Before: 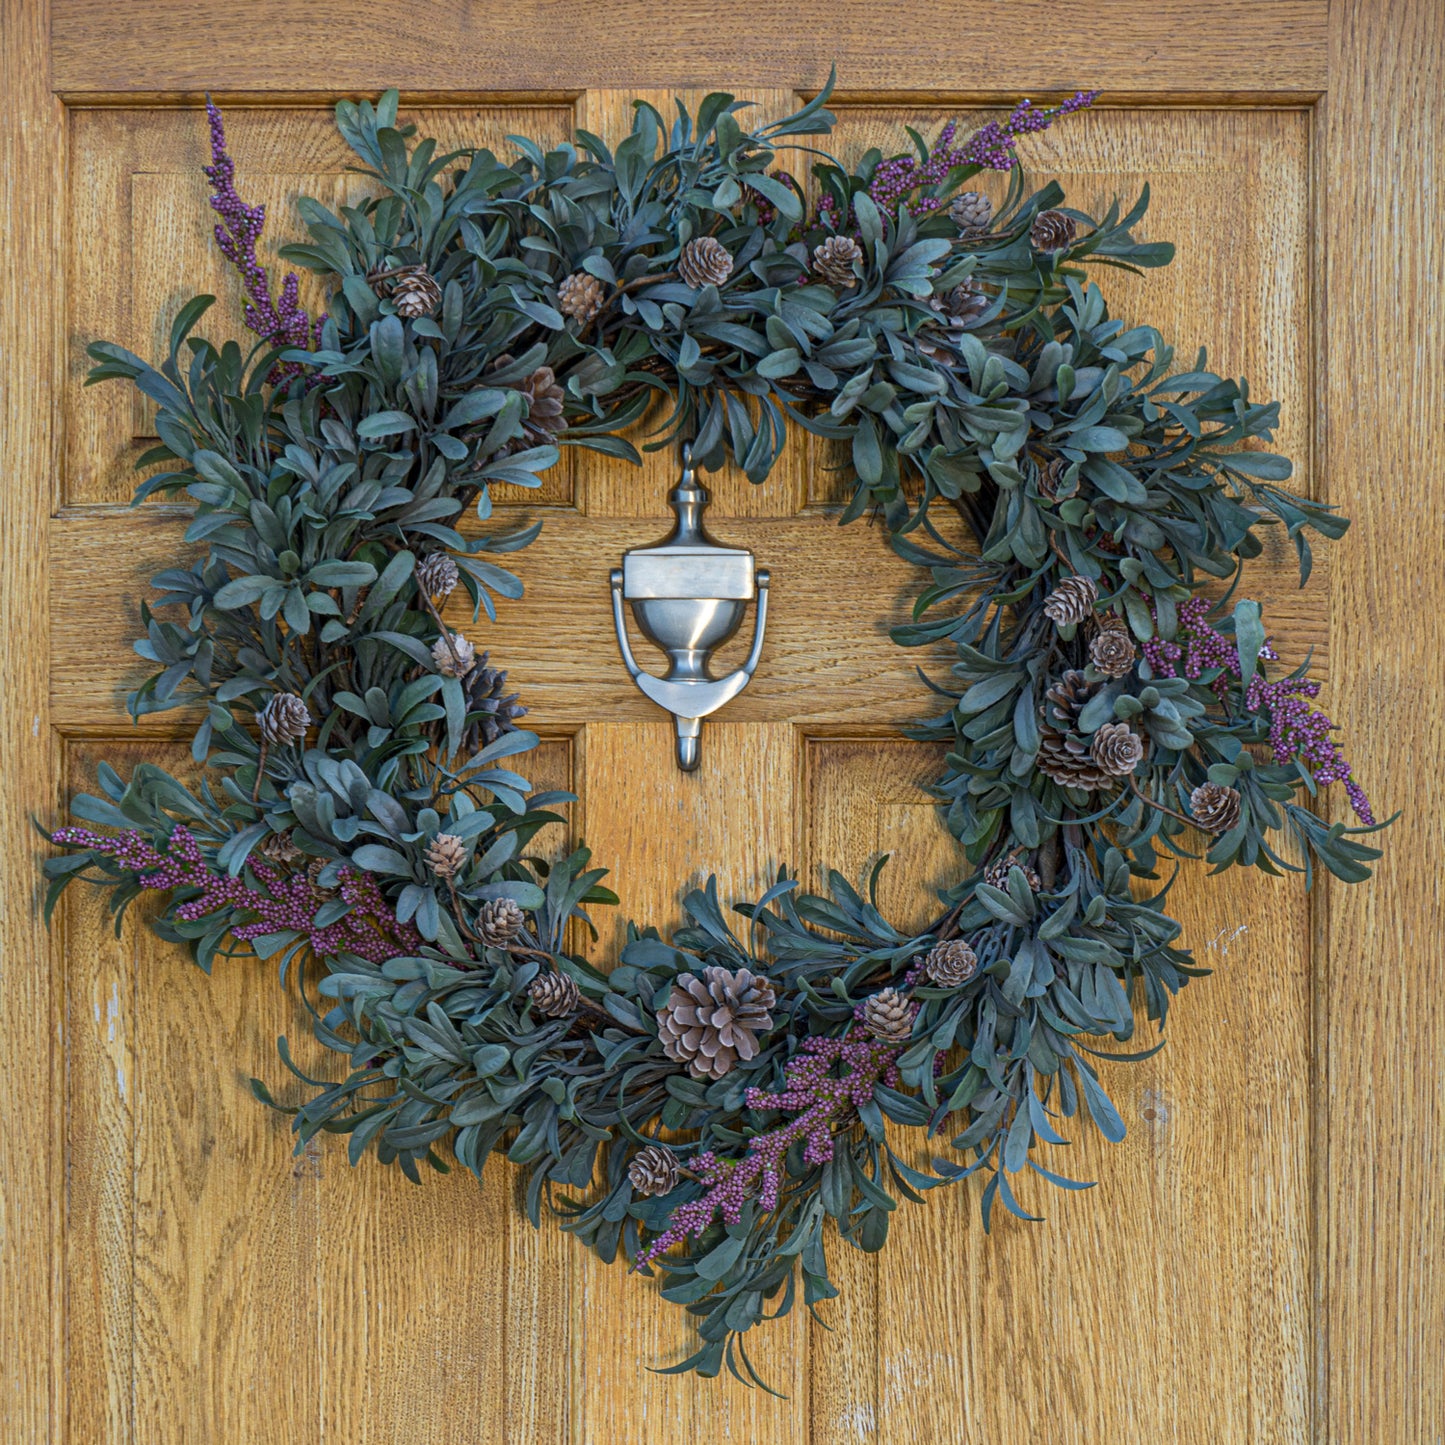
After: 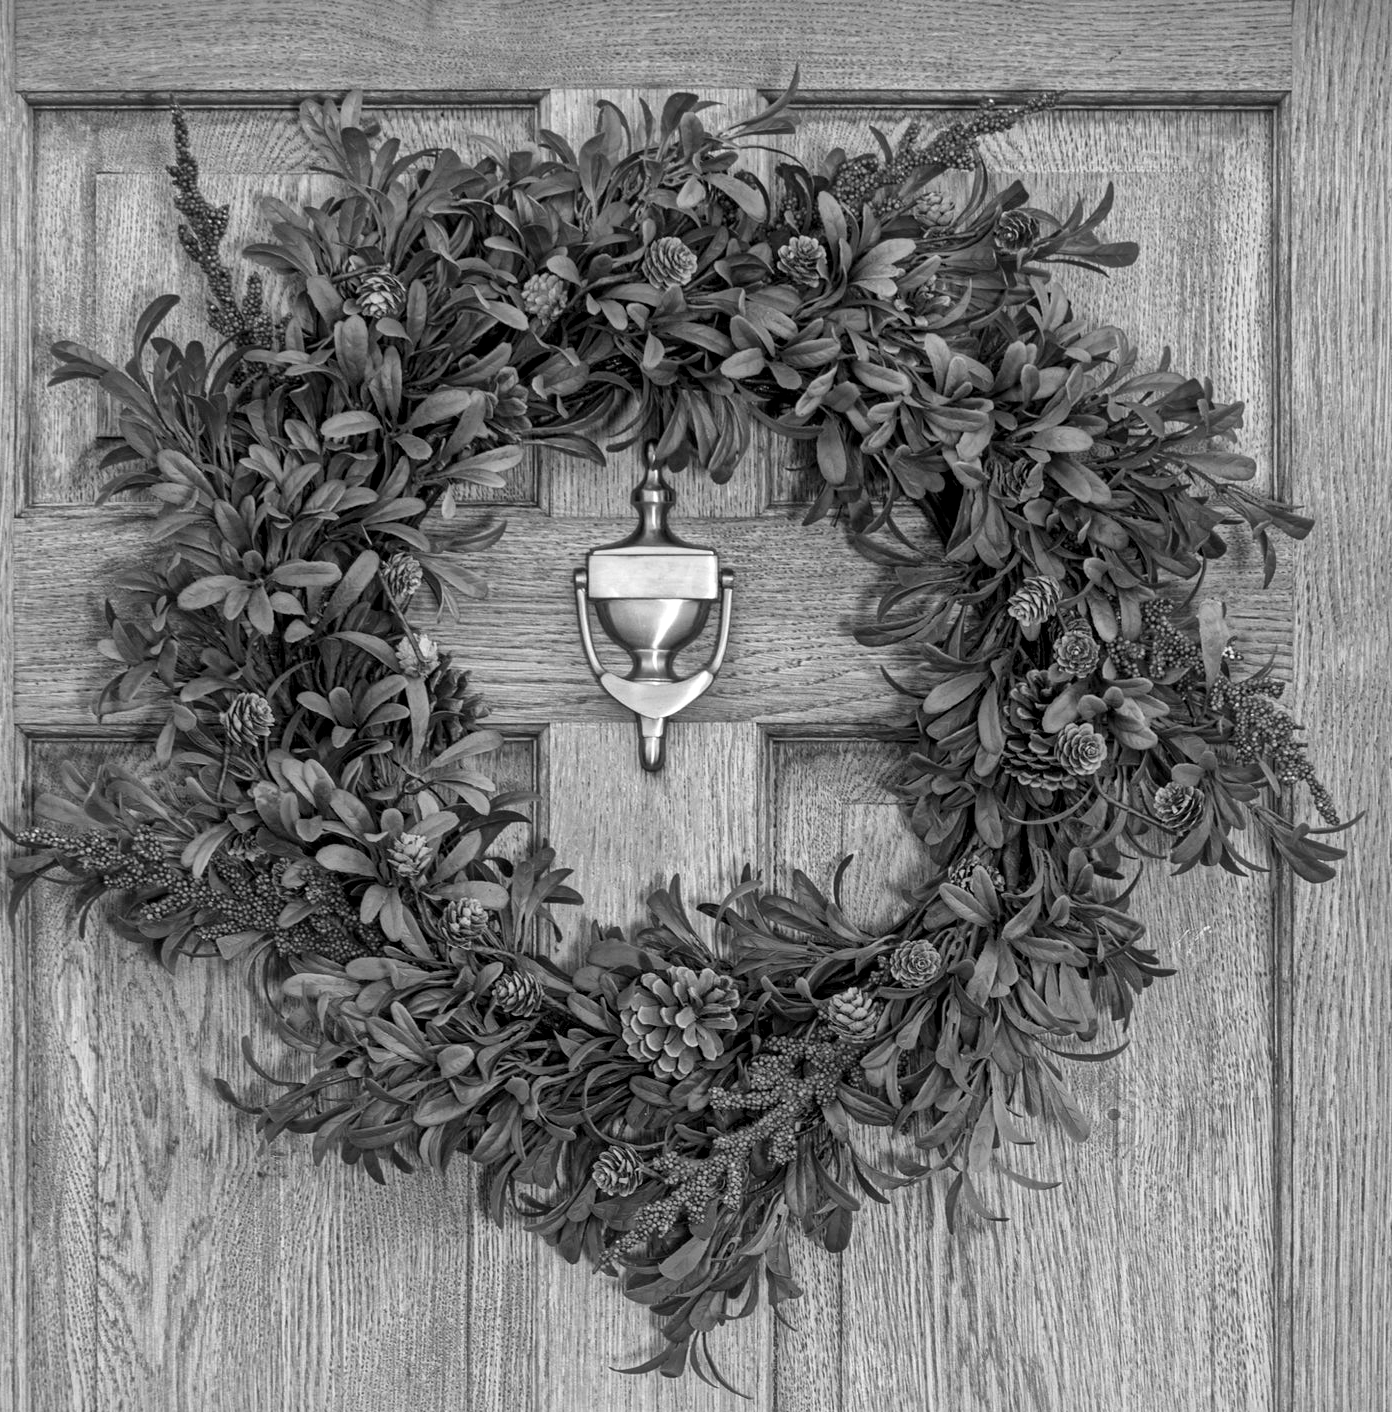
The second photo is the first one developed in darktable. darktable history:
exposure: exposure 0.02 EV, compensate highlight preservation false
local contrast: mode bilateral grid, contrast 20, coarseness 50, detail 150%, midtone range 0.2
white balance: red 0.924, blue 1.095
crop and rotate: left 2.536%, right 1.107%, bottom 2.246%
monochrome: a 32, b 64, size 2.3, highlights 1
color balance: mode lift, gamma, gain (sRGB), lift [0.97, 1, 1, 1], gamma [1.03, 1, 1, 1]
contrast brightness saturation: contrast 0.07, brightness 0.08, saturation 0.18
